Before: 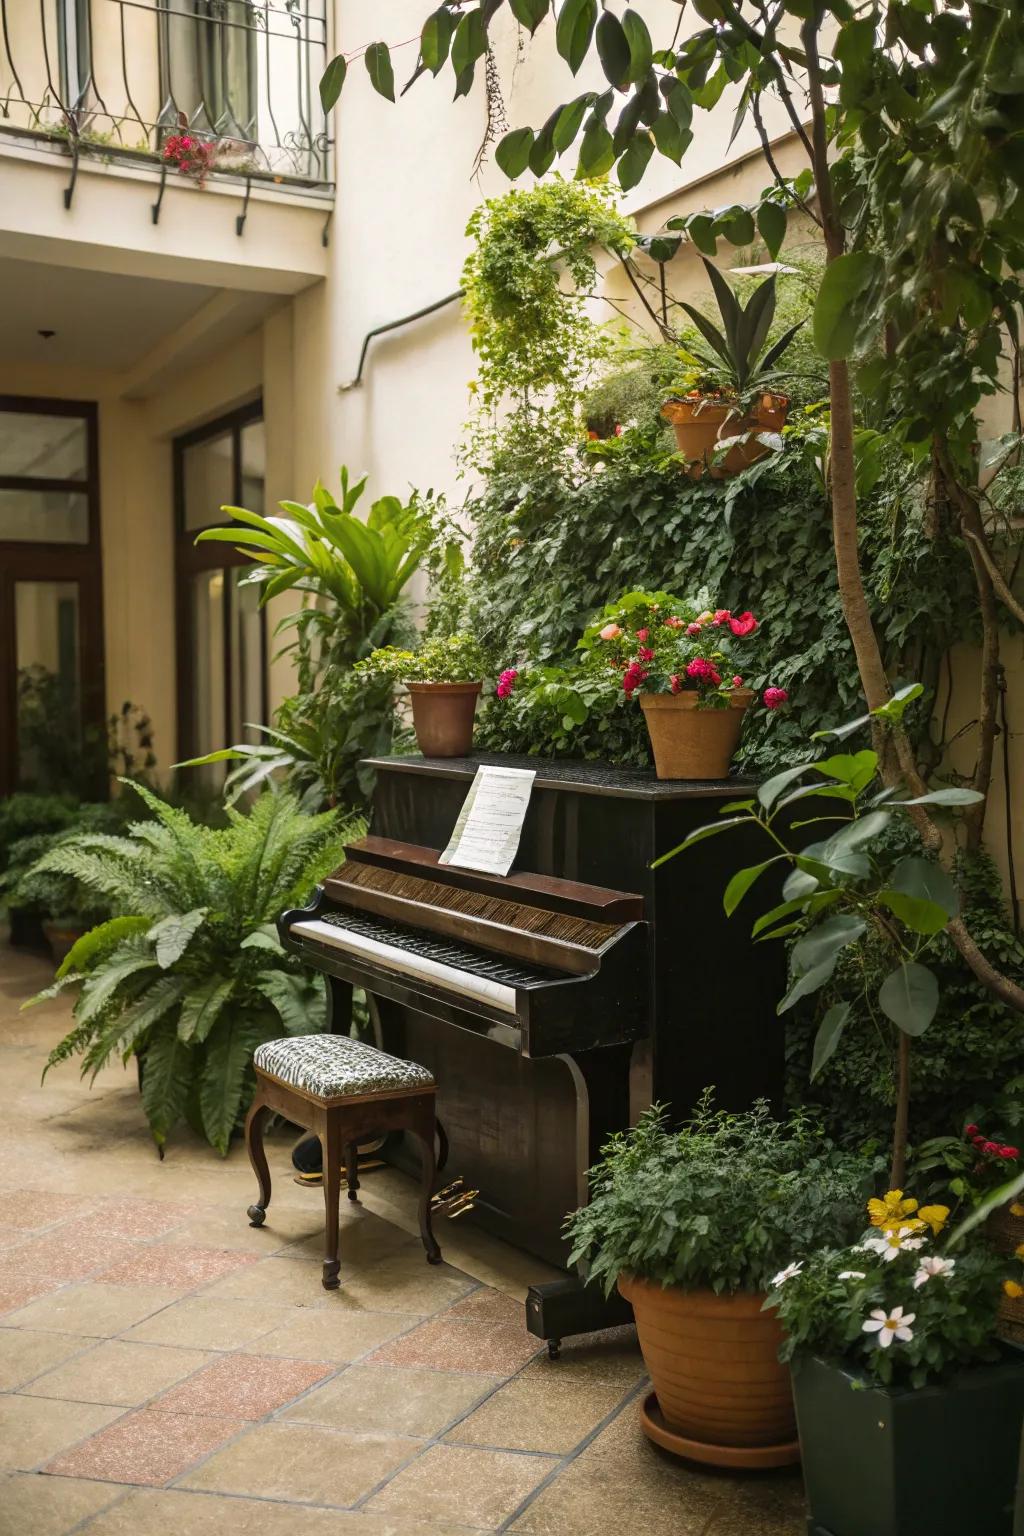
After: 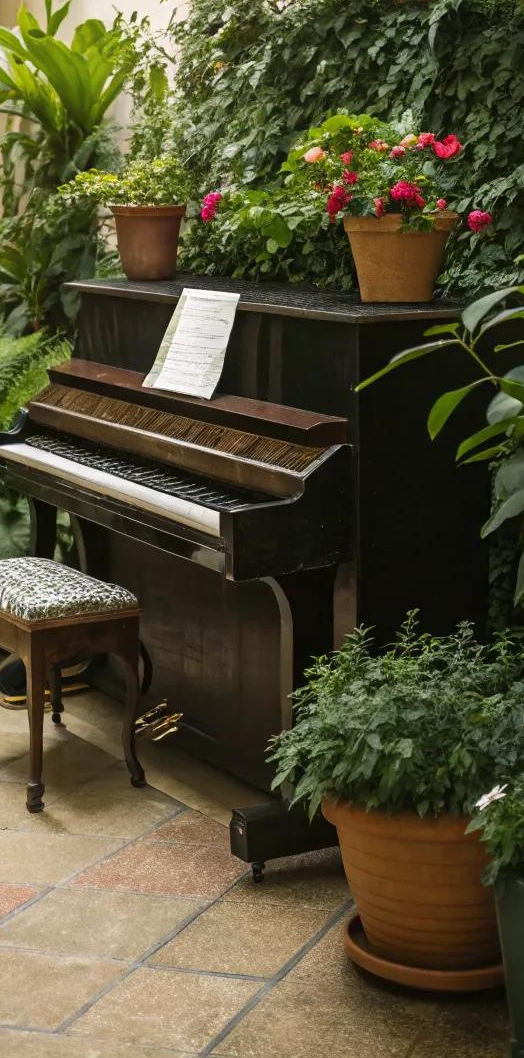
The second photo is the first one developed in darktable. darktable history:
crop and rotate: left 28.918%, top 31.063%, right 19.815%
